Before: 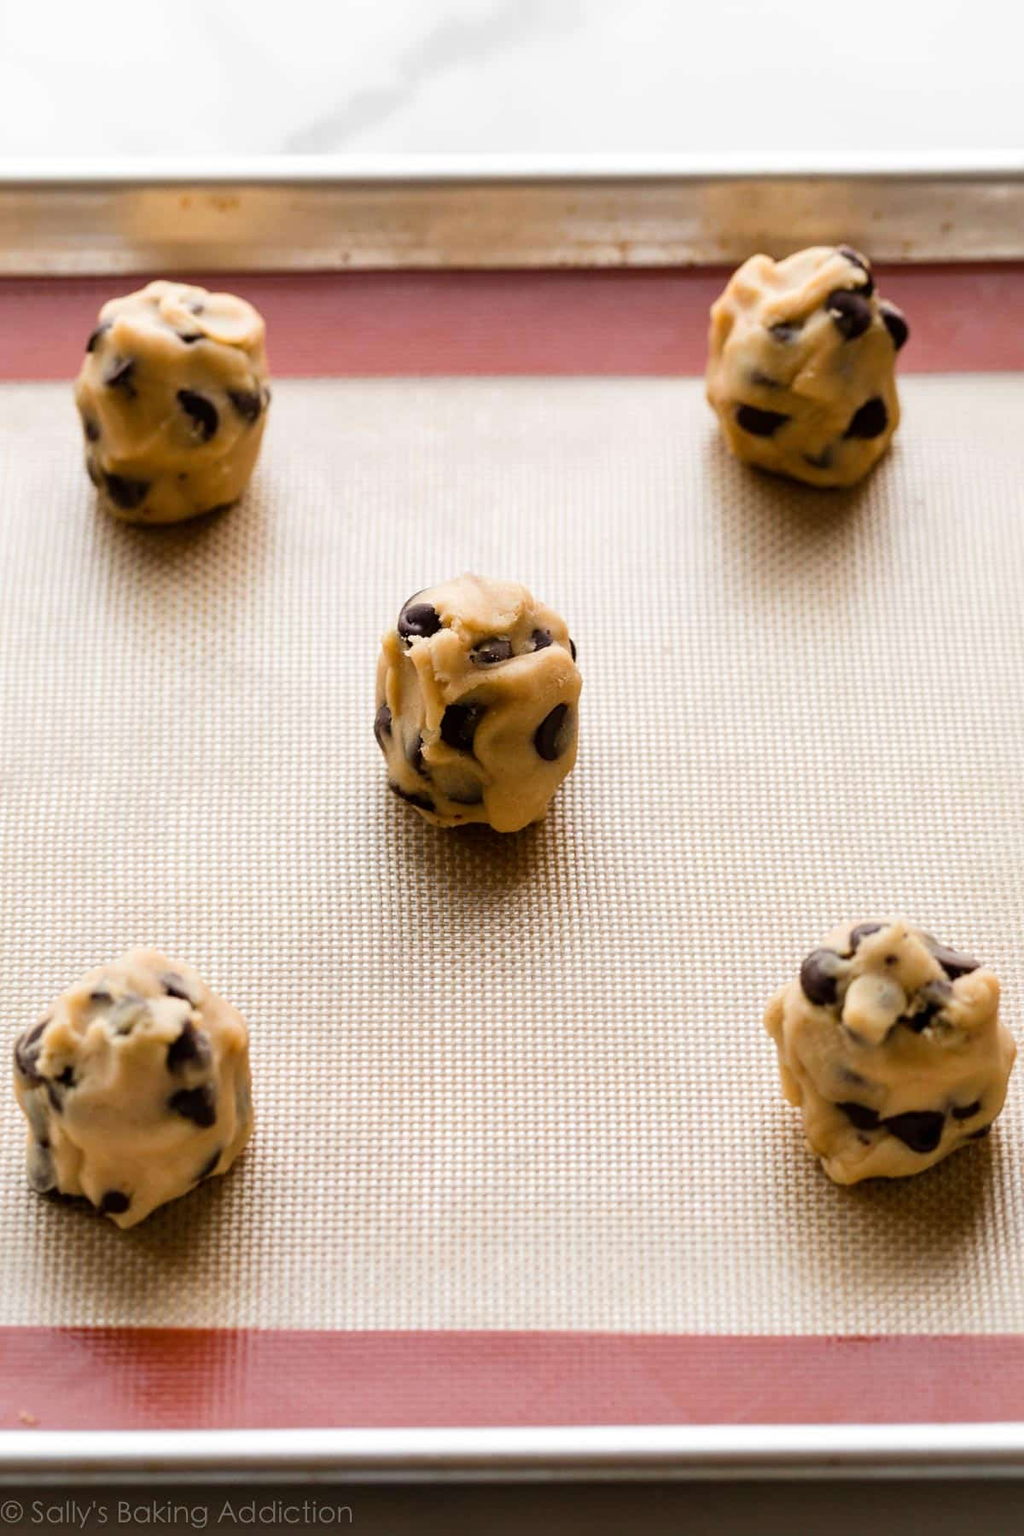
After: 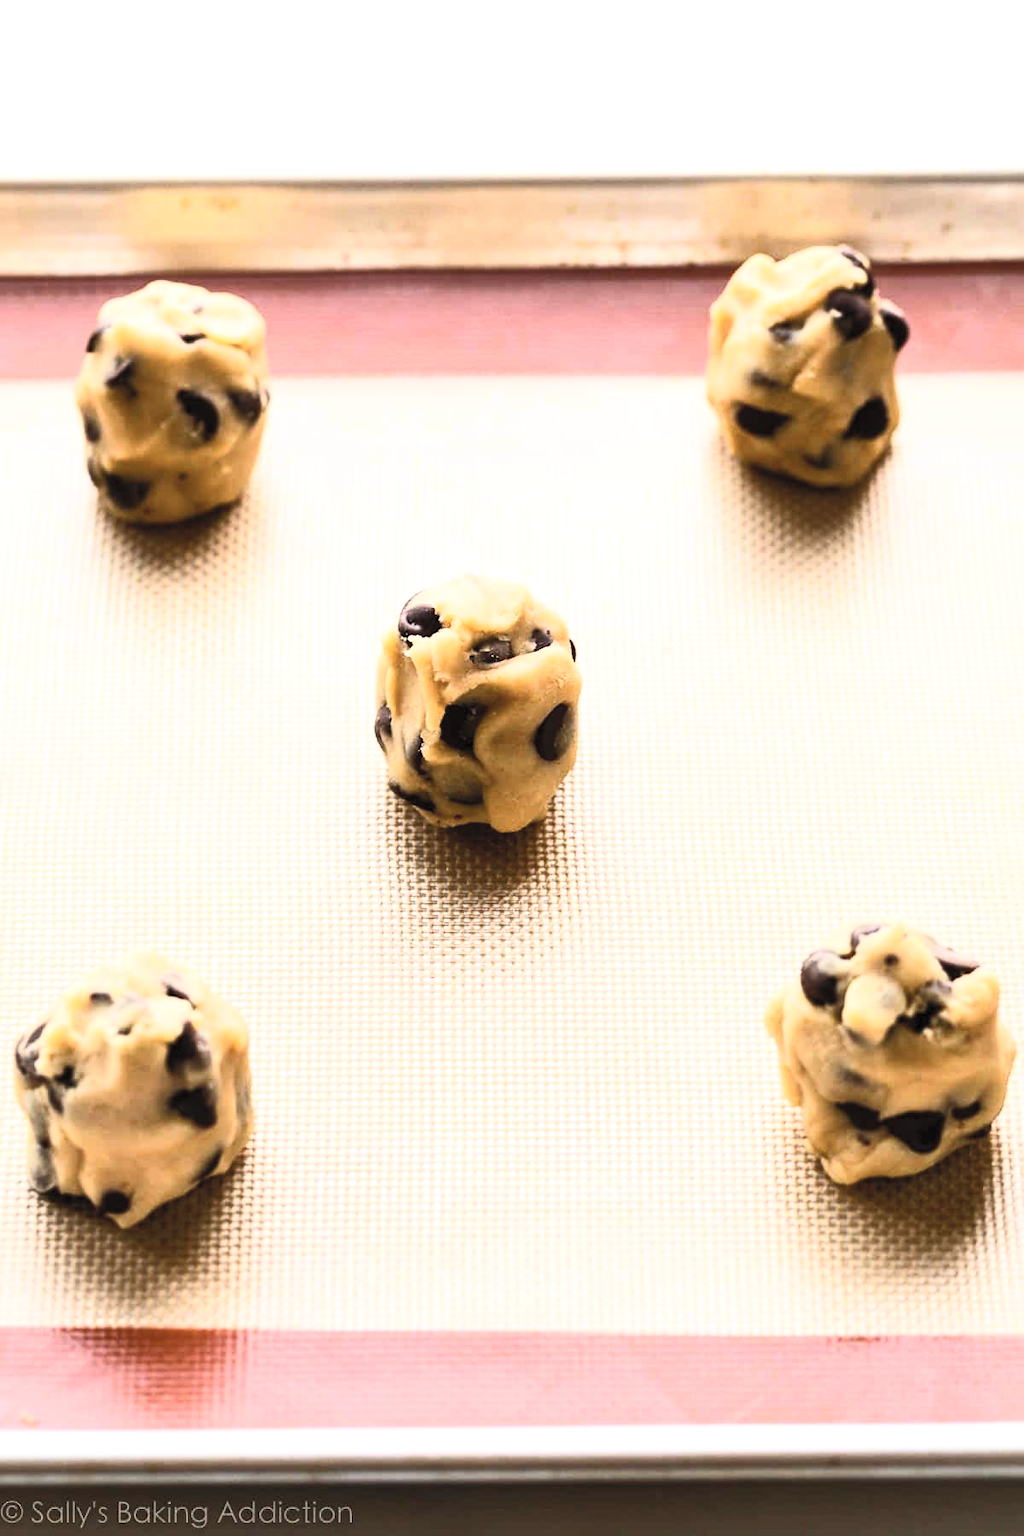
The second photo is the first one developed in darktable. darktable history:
tone equalizer: -8 EV -0.43 EV, -7 EV -0.37 EV, -6 EV -0.345 EV, -5 EV -0.255 EV, -3 EV 0.22 EV, -2 EV 0.324 EV, -1 EV 0.394 EV, +0 EV 0.394 EV, edges refinement/feathering 500, mask exposure compensation -1.57 EV, preserve details no
contrast brightness saturation: contrast 0.391, brightness 0.512
